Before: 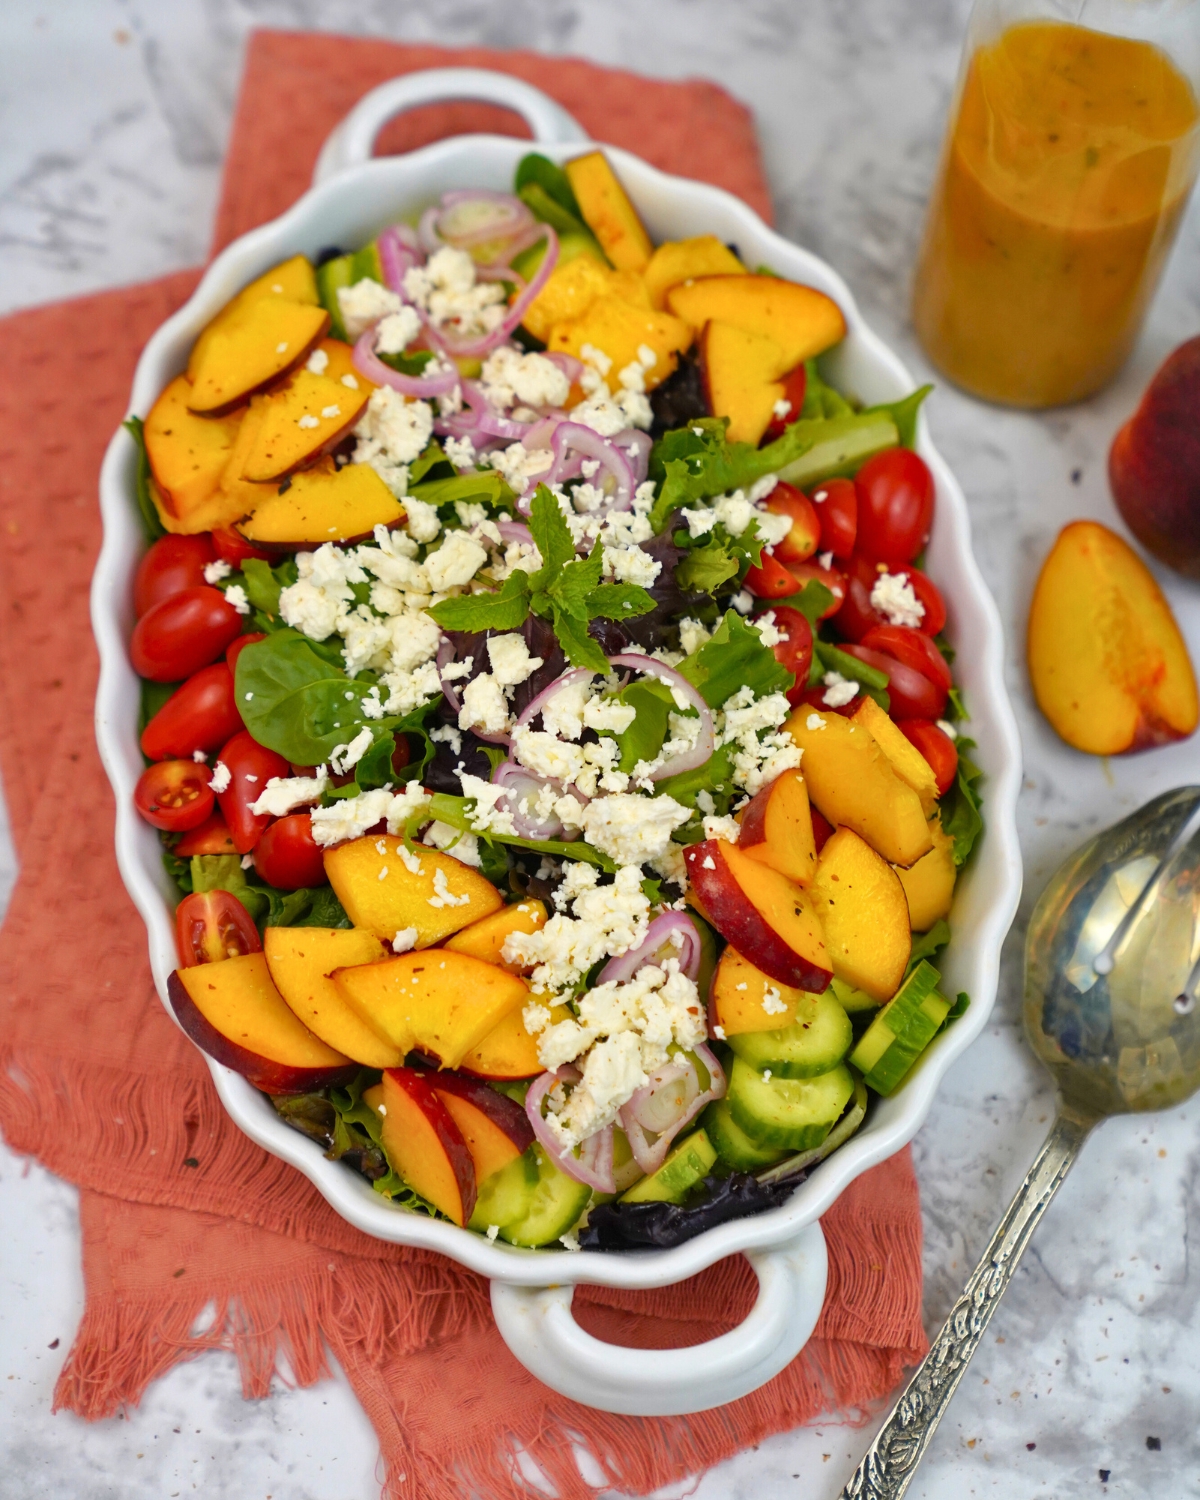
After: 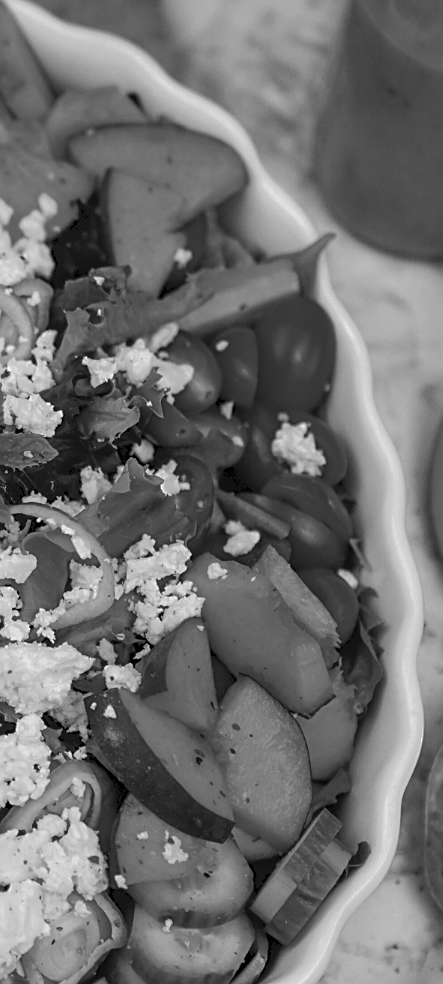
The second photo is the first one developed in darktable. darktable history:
white balance: red 0.967, blue 1.049
tone curve: curves: ch0 [(0, 0) (0.003, 0.096) (0.011, 0.096) (0.025, 0.098) (0.044, 0.099) (0.069, 0.106) (0.1, 0.128) (0.136, 0.153) (0.177, 0.186) (0.224, 0.218) (0.277, 0.265) (0.335, 0.316) (0.399, 0.374) (0.468, 0.445) (0.543, 0.526) (0.623, 0.605) (0.709, 0.681) (0.801, 0.758) (0.898, 0.819) (1, 1)], preserve colors none
monochrome: a 0, b 0, size 0.5, highlights 0.57
local contrast: detail 130%
crop and rotate: left 49.936%, top 10.094%, right 13.136%, bottom 24.256%
tone equalizer: on, module defaults
sharpen: on, module defaults
exposure: black level correction 0.002, exposure -0.1 EV, compensate highlight preservation false
